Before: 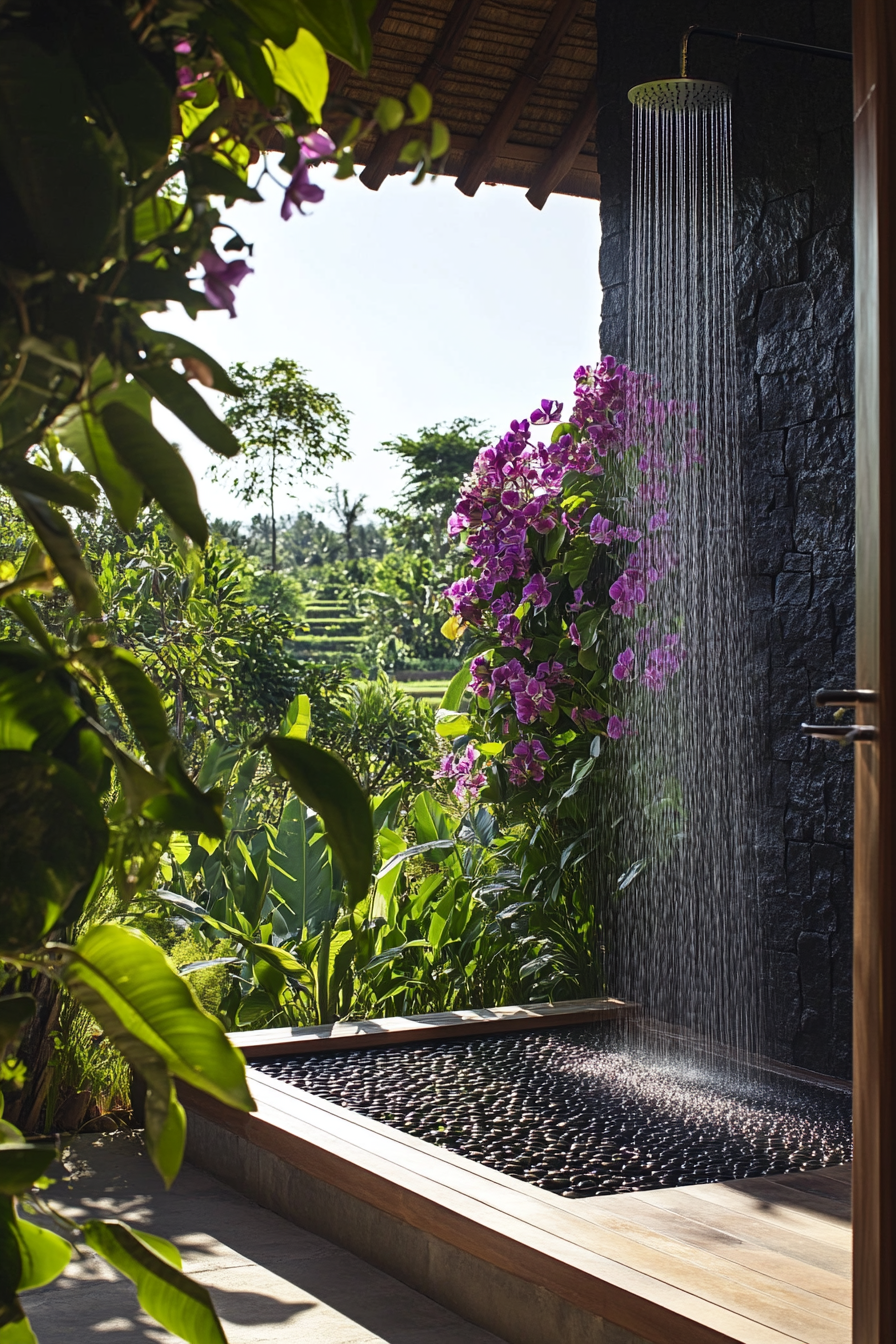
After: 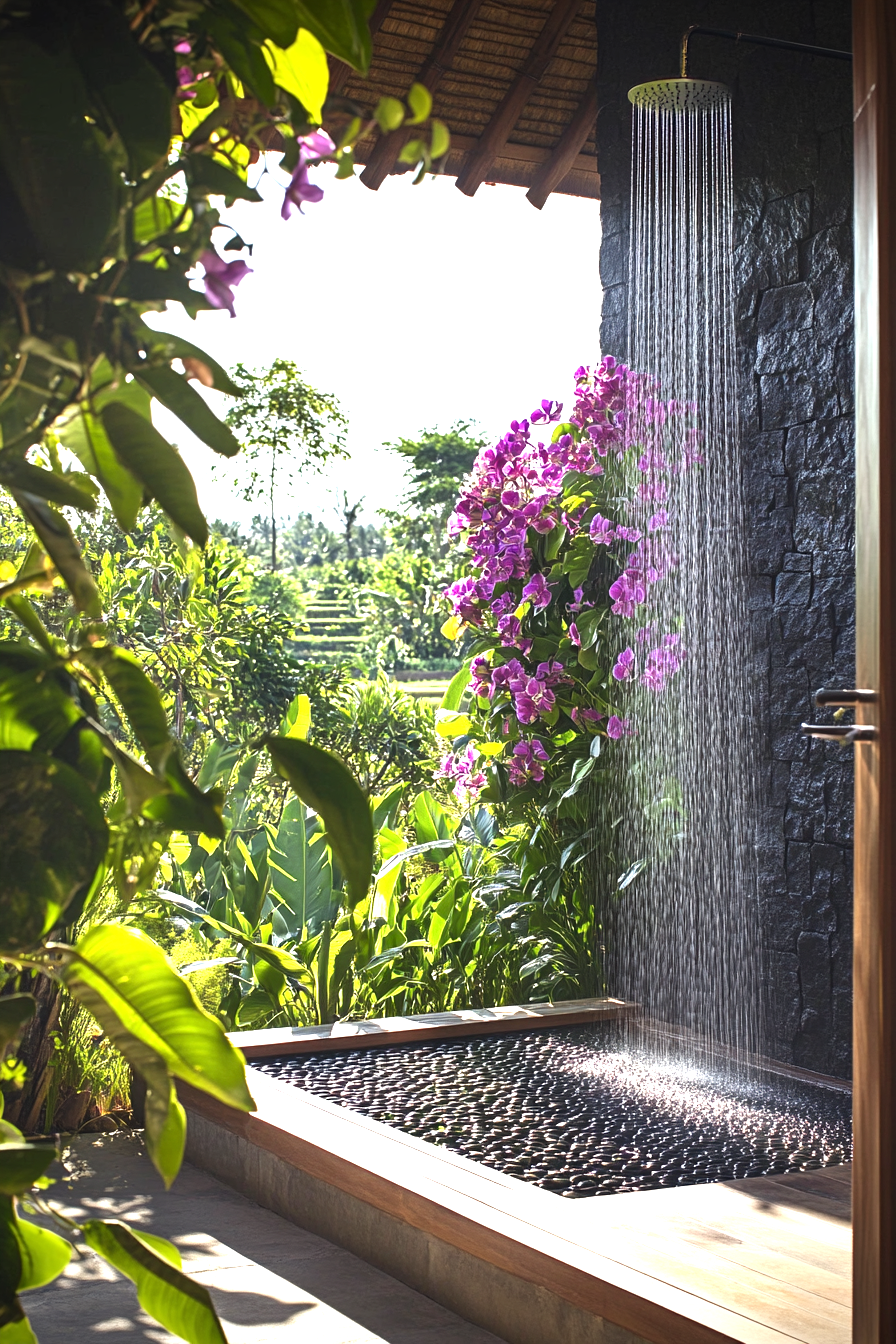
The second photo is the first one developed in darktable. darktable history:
exposure: black level correction 0, exposure 1.409 EV, compensate highlight preservation false
vignetting: fall-off start 89.54%, fall-off radius 43.54%, brightness -0.605, saturation -0.001, width/height ratio 1.159
